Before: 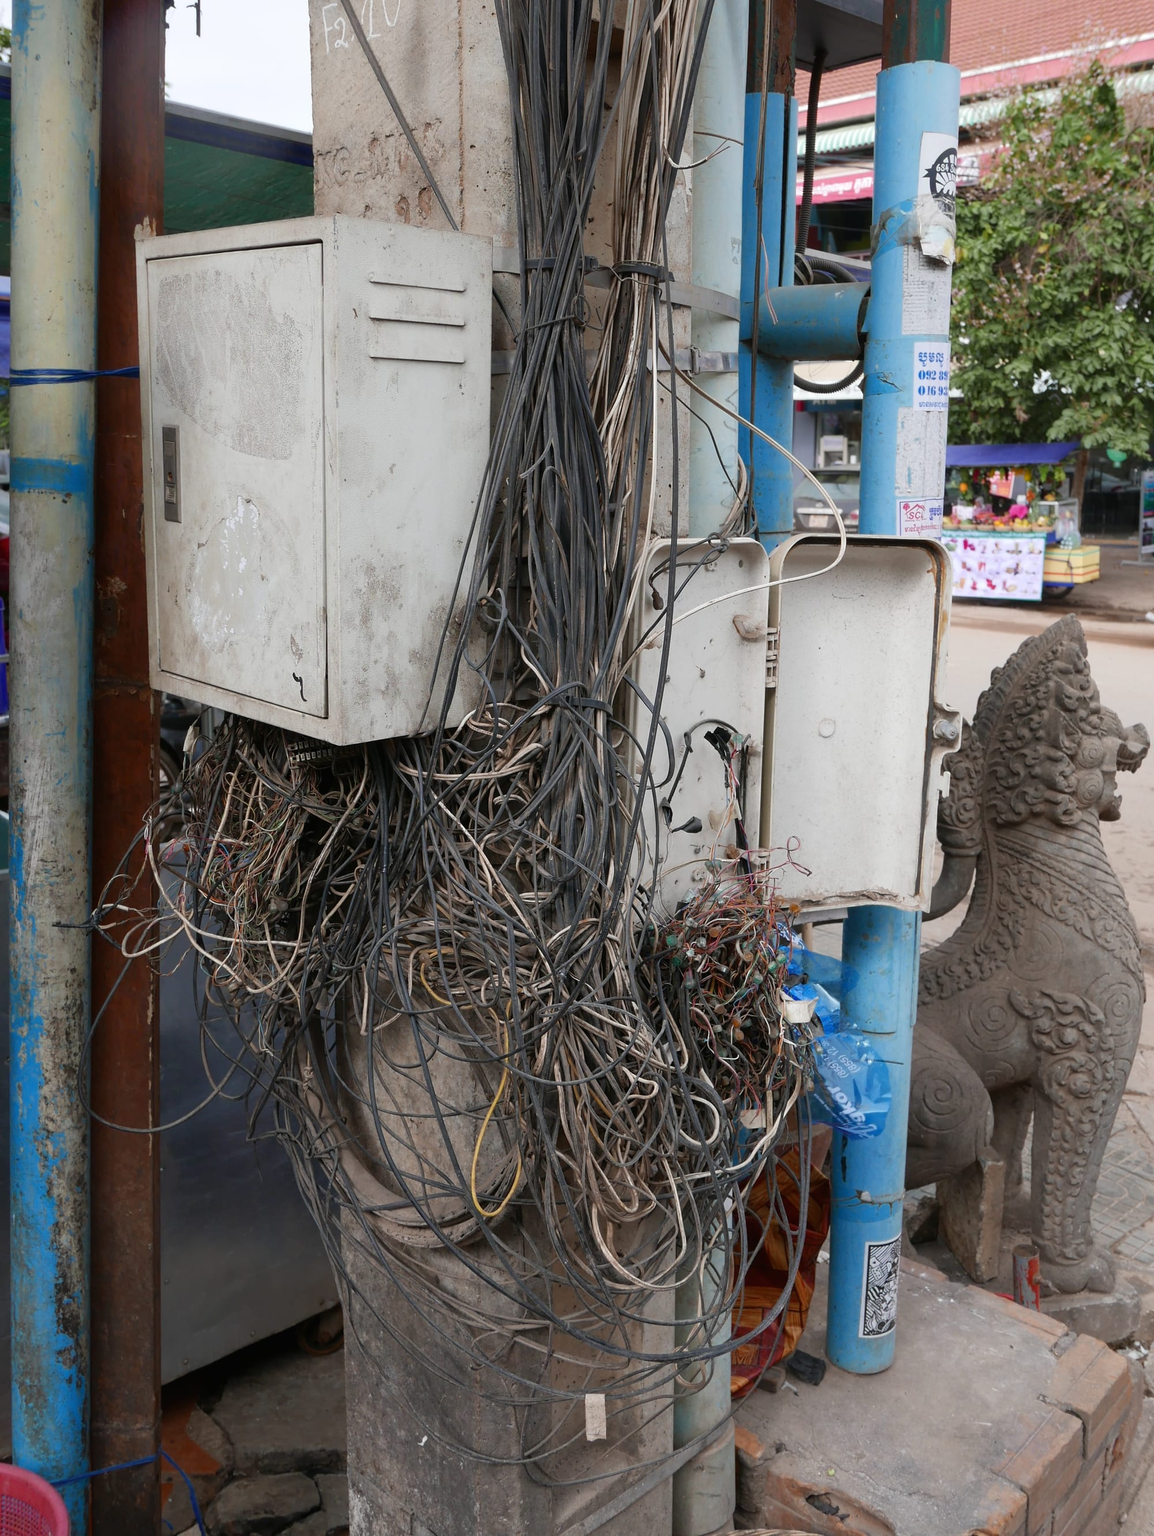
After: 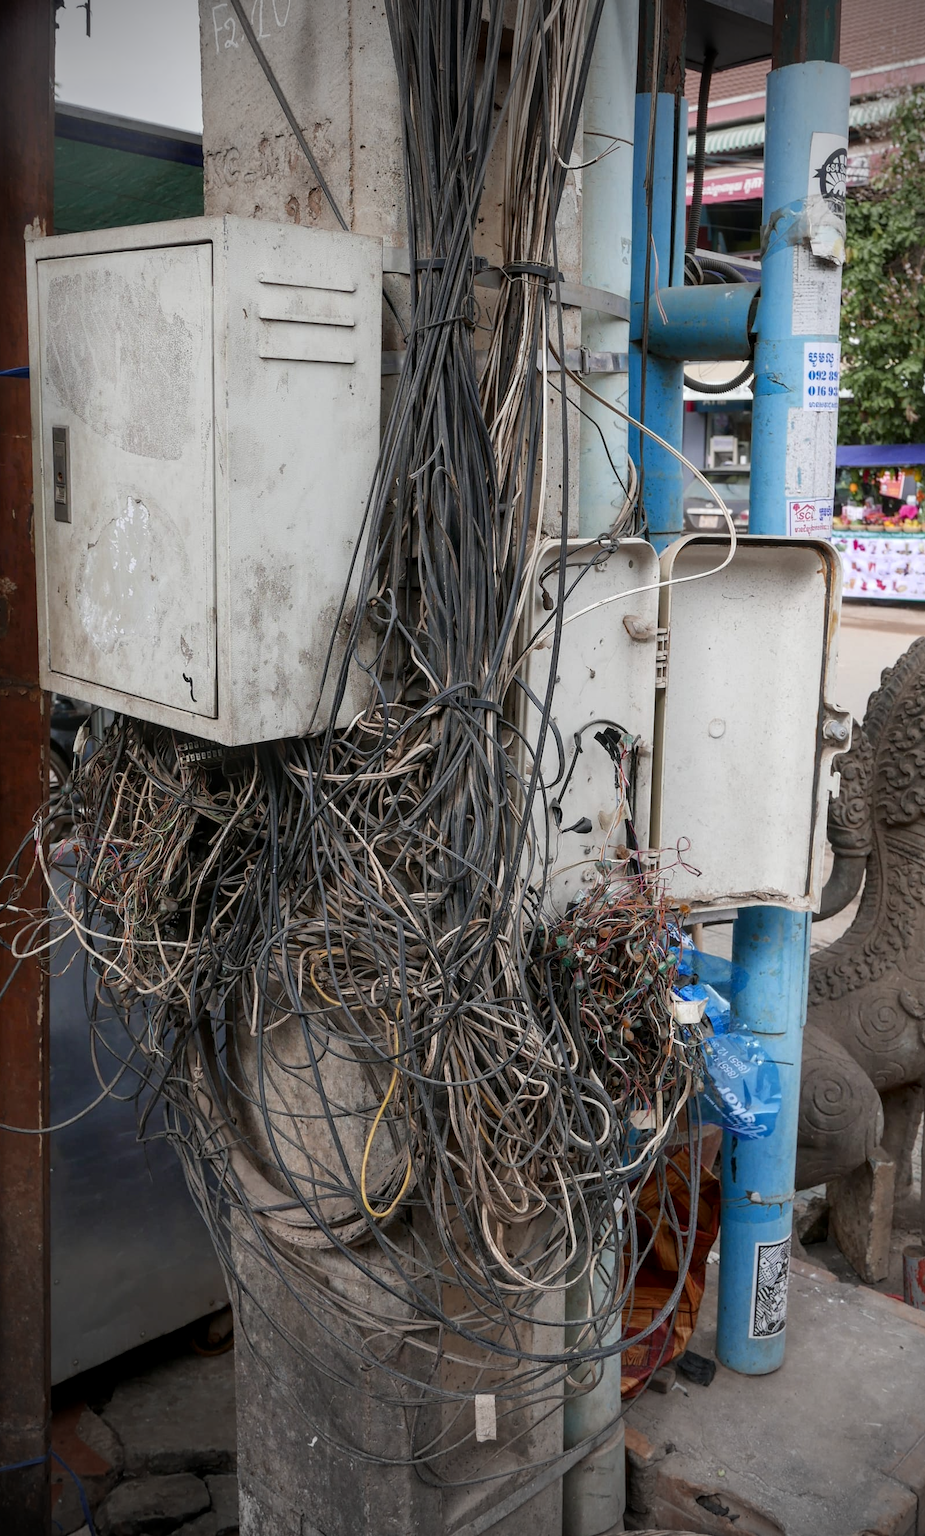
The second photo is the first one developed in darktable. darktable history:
tone equalizer: on, module defaults
crop and rotate: left 9.597%, right 10.195%
local contrast: on, module defaults
vignetting: fall-off start 75%, brightness -0.692, width/height ratio 1.084
